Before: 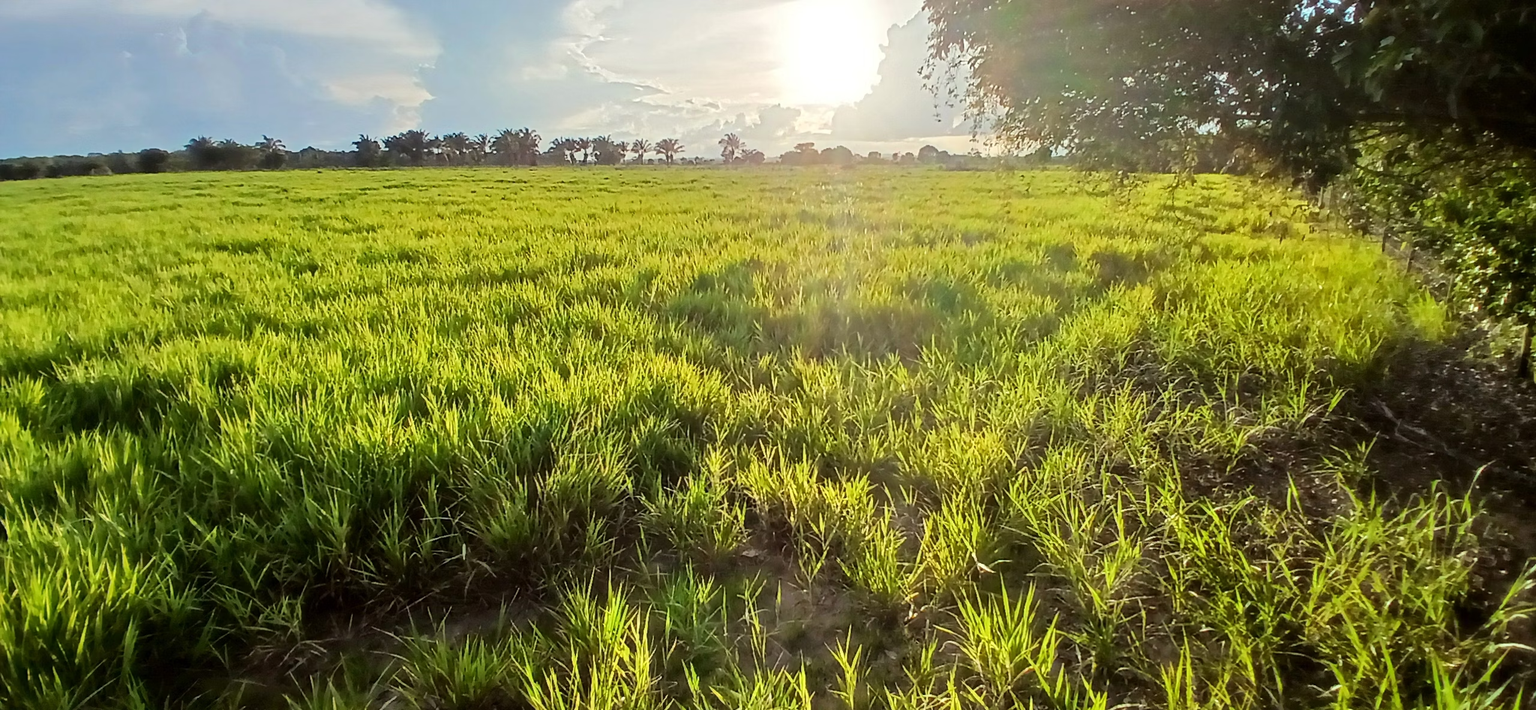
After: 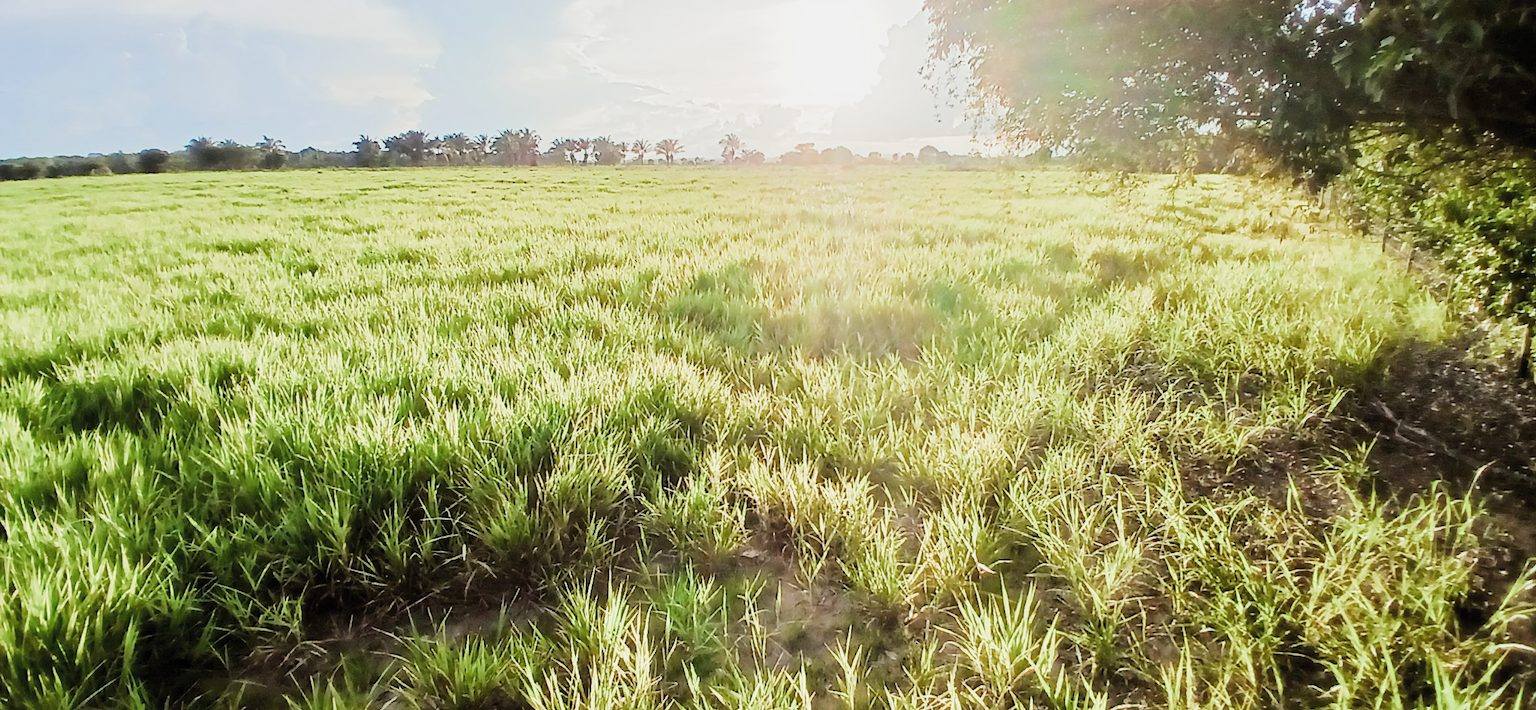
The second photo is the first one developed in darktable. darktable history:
filmic rgb: black relative exposure -7.65 EV, white relative exposure 4.56 EV, threshold 5.95 EV, hardness 3.61, color science v5 (2021), contrast in shadows safe, contrast in highlights safe, enable highlight reconstruction true
exposure: black level correction 0, exposure 1.39 EV, compensate highlight preservation false
